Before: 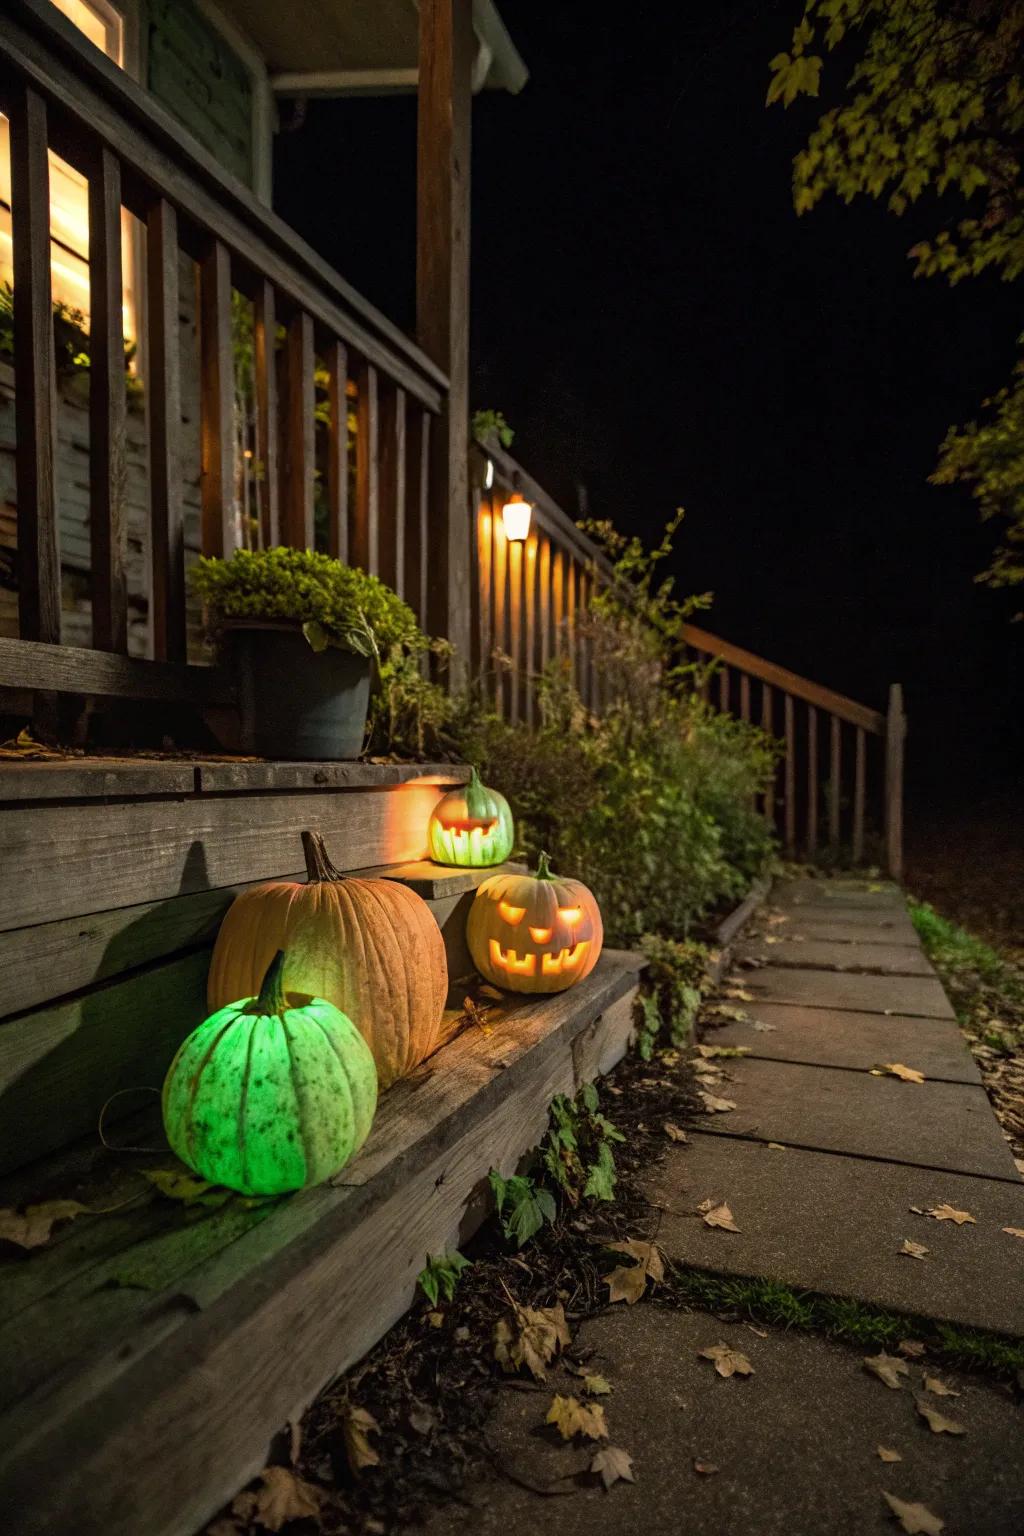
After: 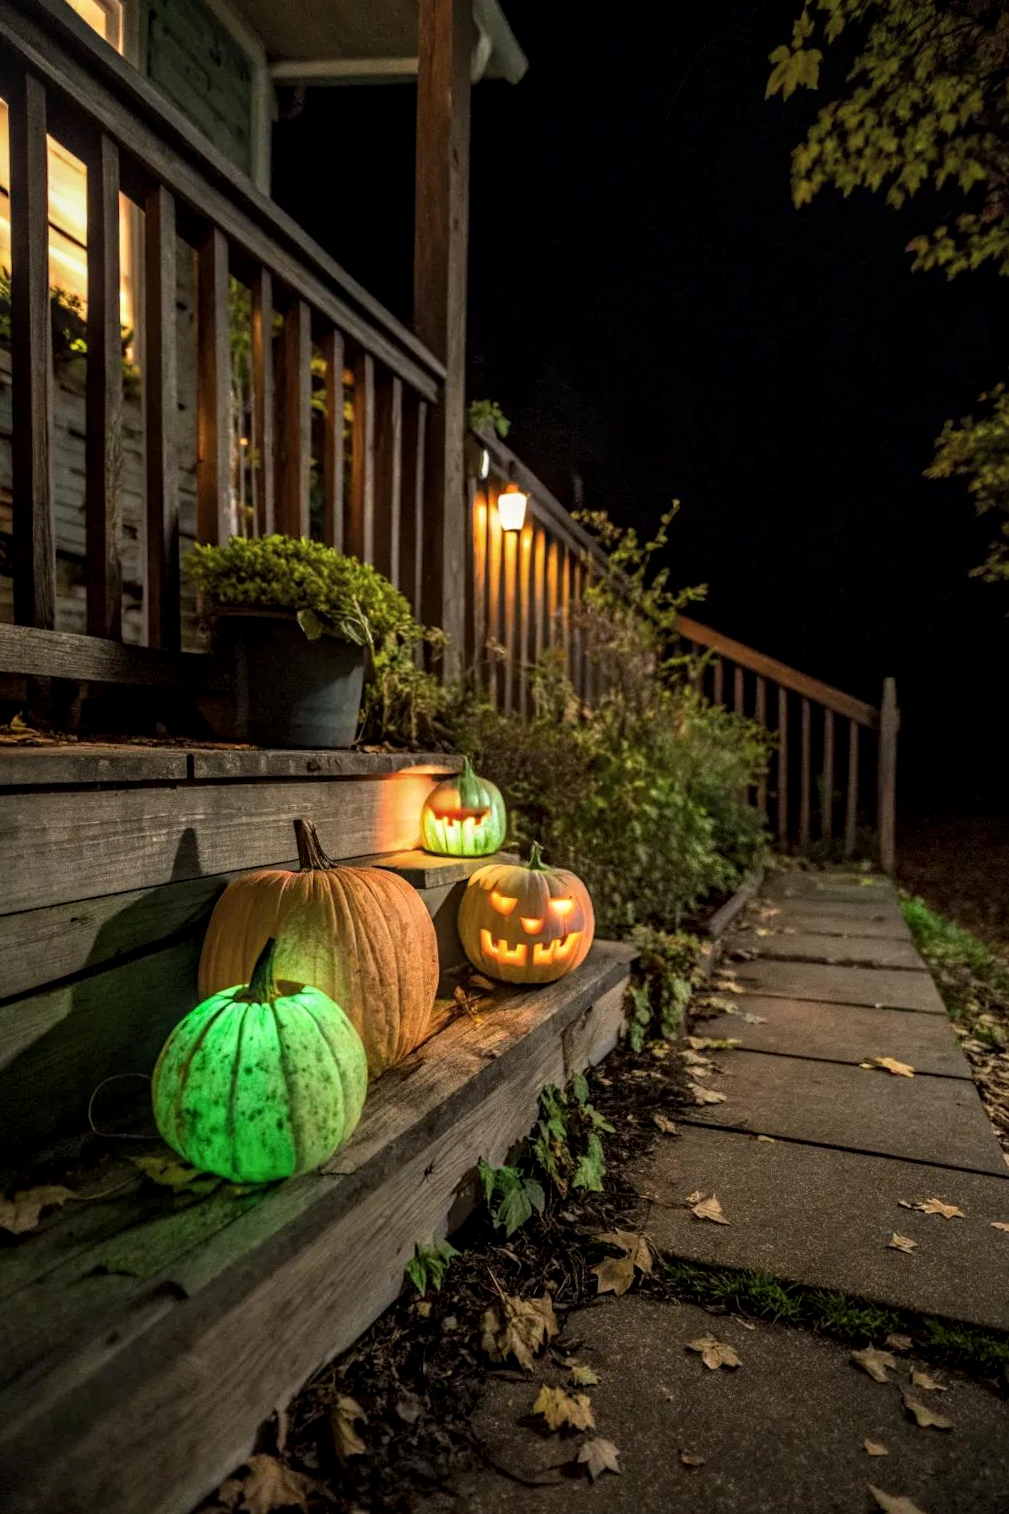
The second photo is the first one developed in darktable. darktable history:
crop and rotate: angle -0.544°
local contrast: detail 130%
